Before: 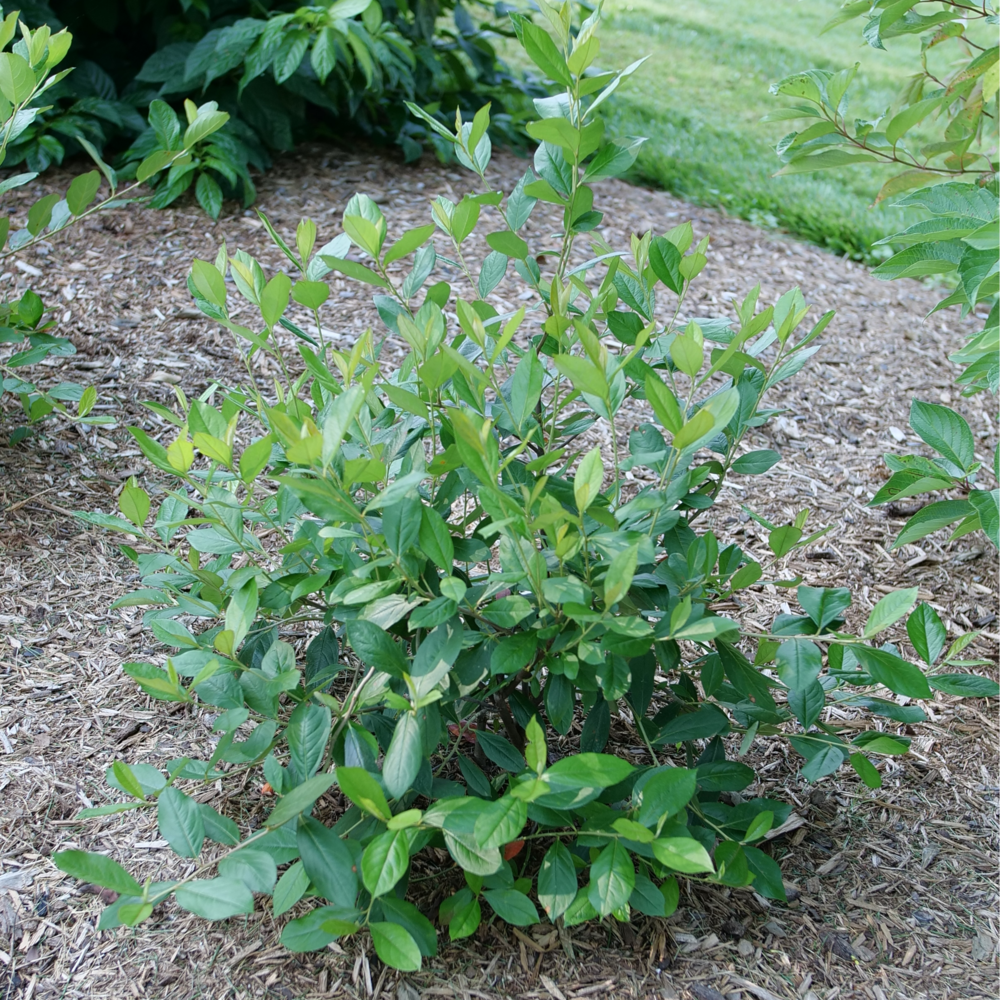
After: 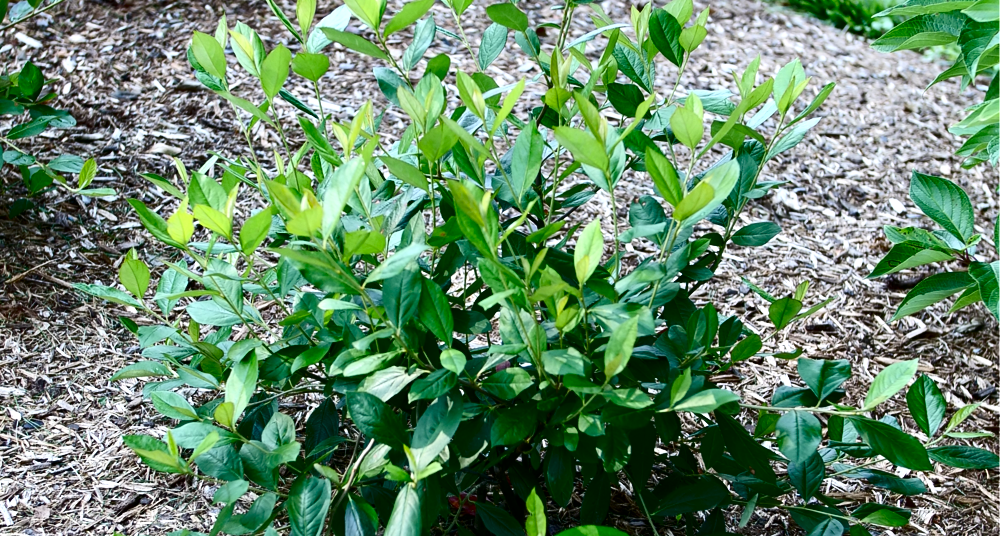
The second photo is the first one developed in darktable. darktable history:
crop and rotate: top 22.874%, bottom 23.497%
contrast brightness saturation: contrast 0.24, brightness -0.226, saturation 0.146
exposure: exposure 0.019 EV, compensate highlight preservation false
color balance rgb: perceptual saturation grading › global saturation 20%, perceptual saturation grading › highlights -25.319%, perceptual saturation grading › shadows 25.877%, perceptual brilliance grading › global brilliance 14.448%, perceptual brilliance grading › shadows -34.279%
